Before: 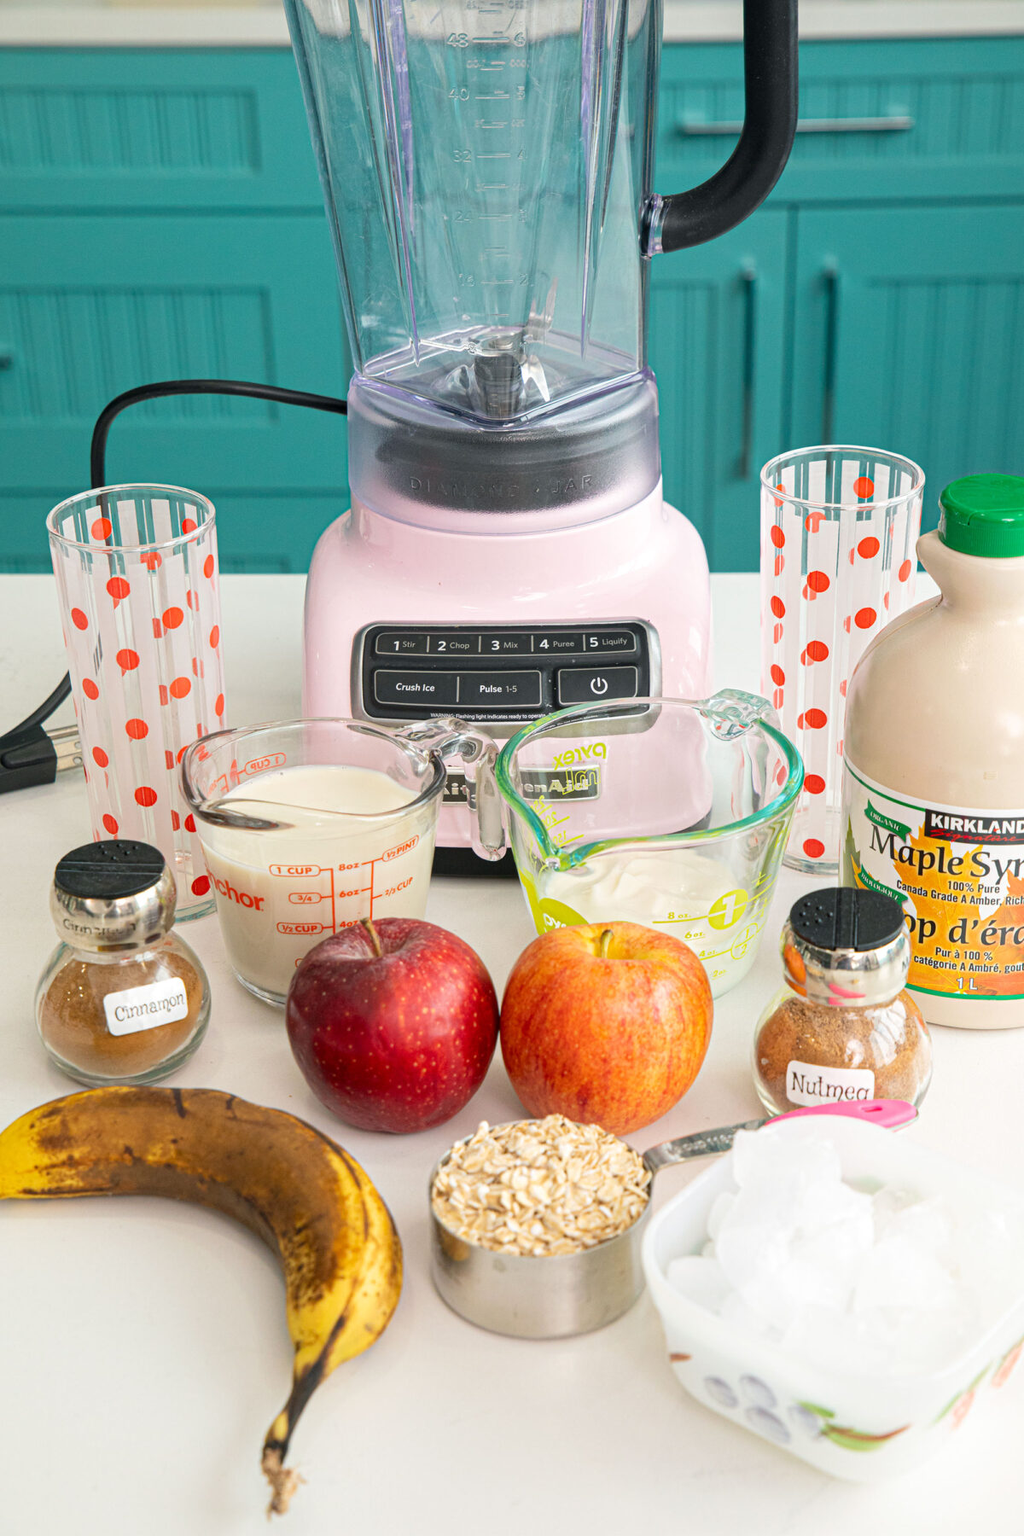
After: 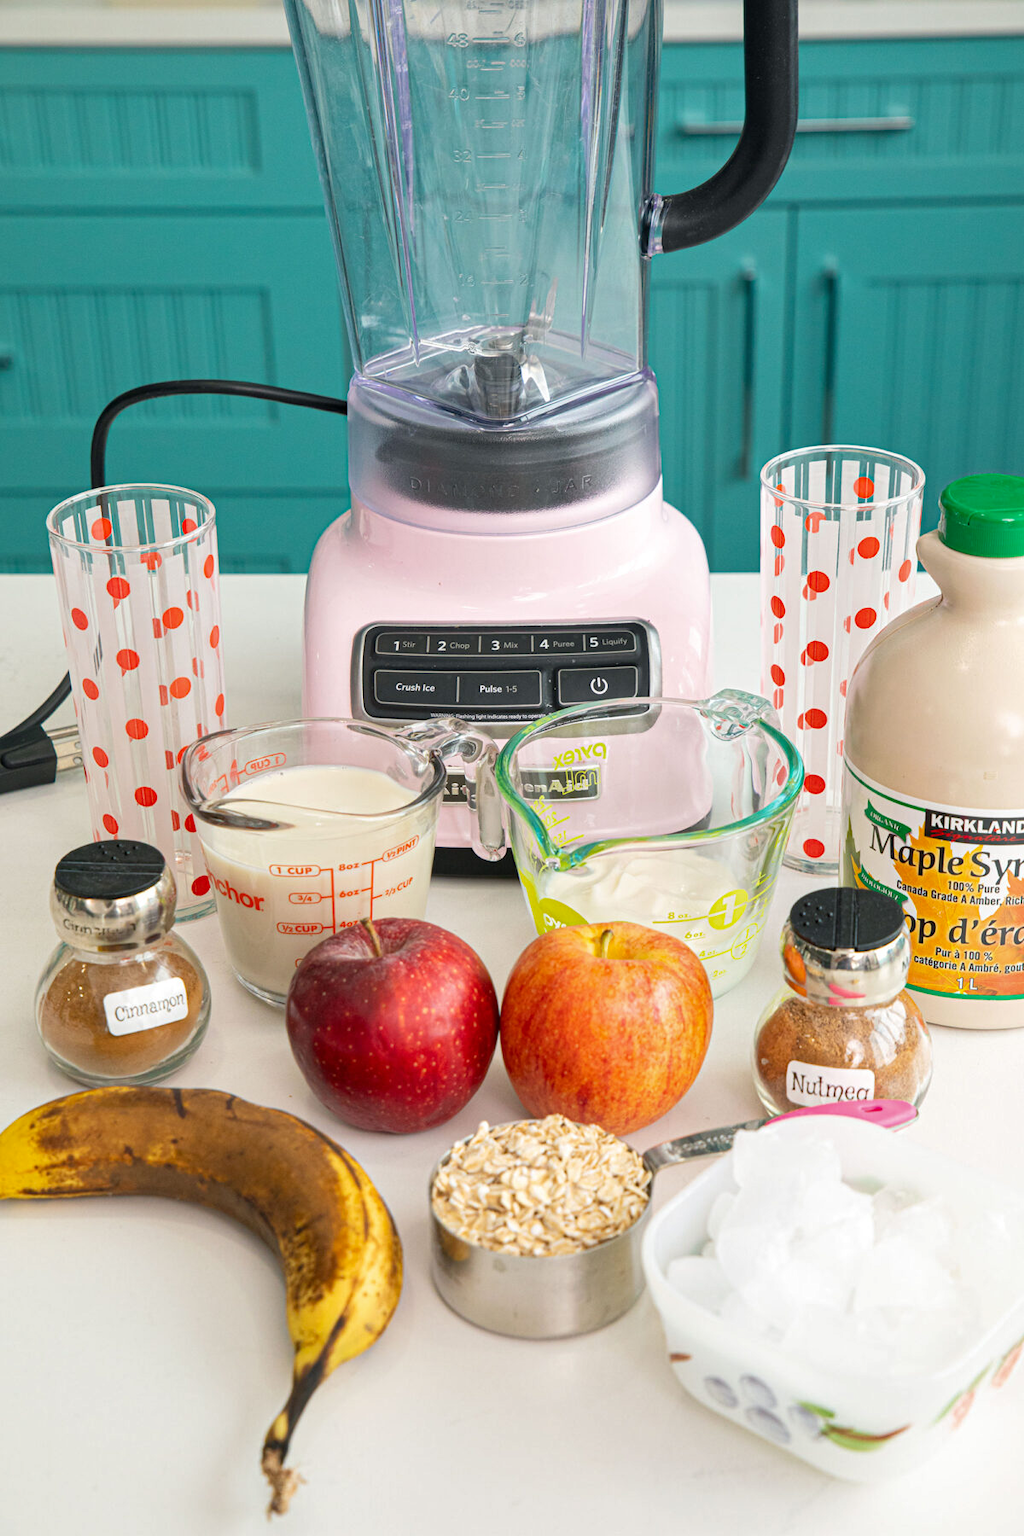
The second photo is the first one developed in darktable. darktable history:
shadows and highlights: shadows 29.4, highlights -29.32, low approximation 0.01, soften with gaussian
